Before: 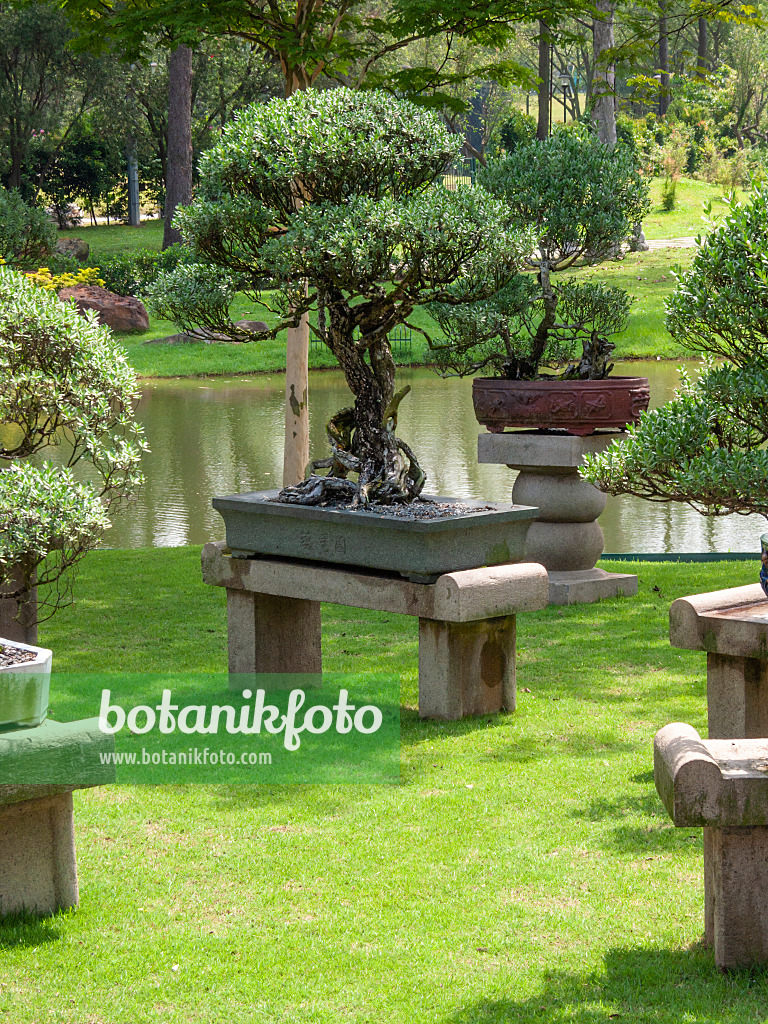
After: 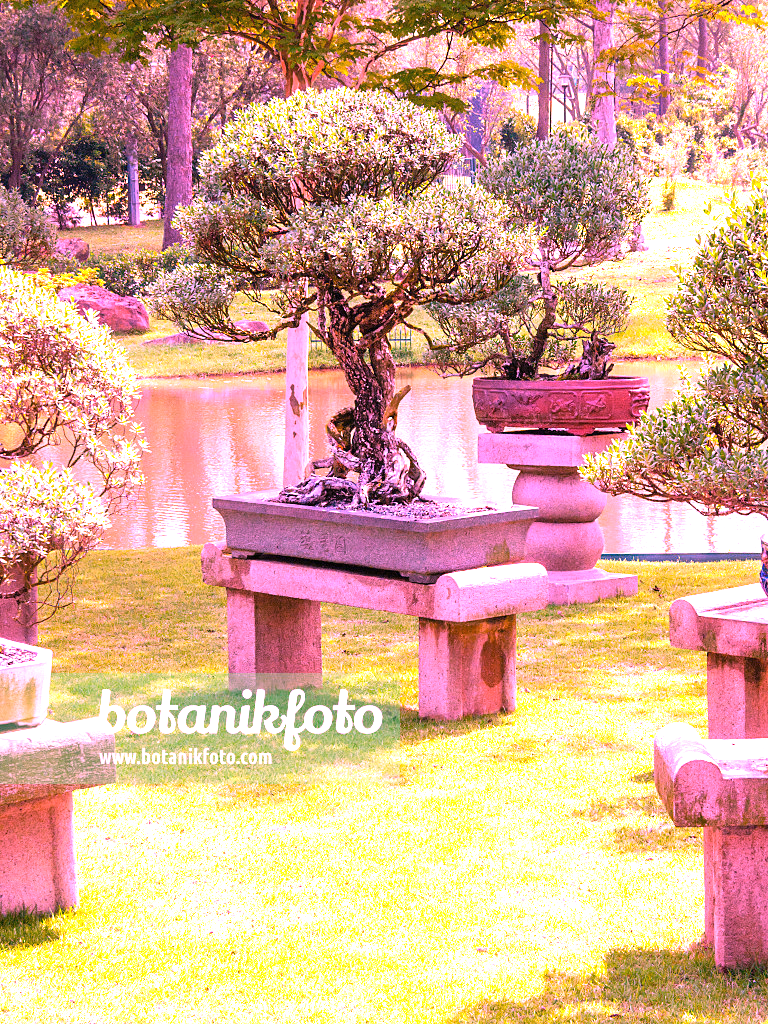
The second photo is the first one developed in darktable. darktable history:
exposure: black level correction 0, exposure 1.015 EV, compensate exposure bias true, compensate highlight preservation false
white balance: red 2.012, blue 1.687
